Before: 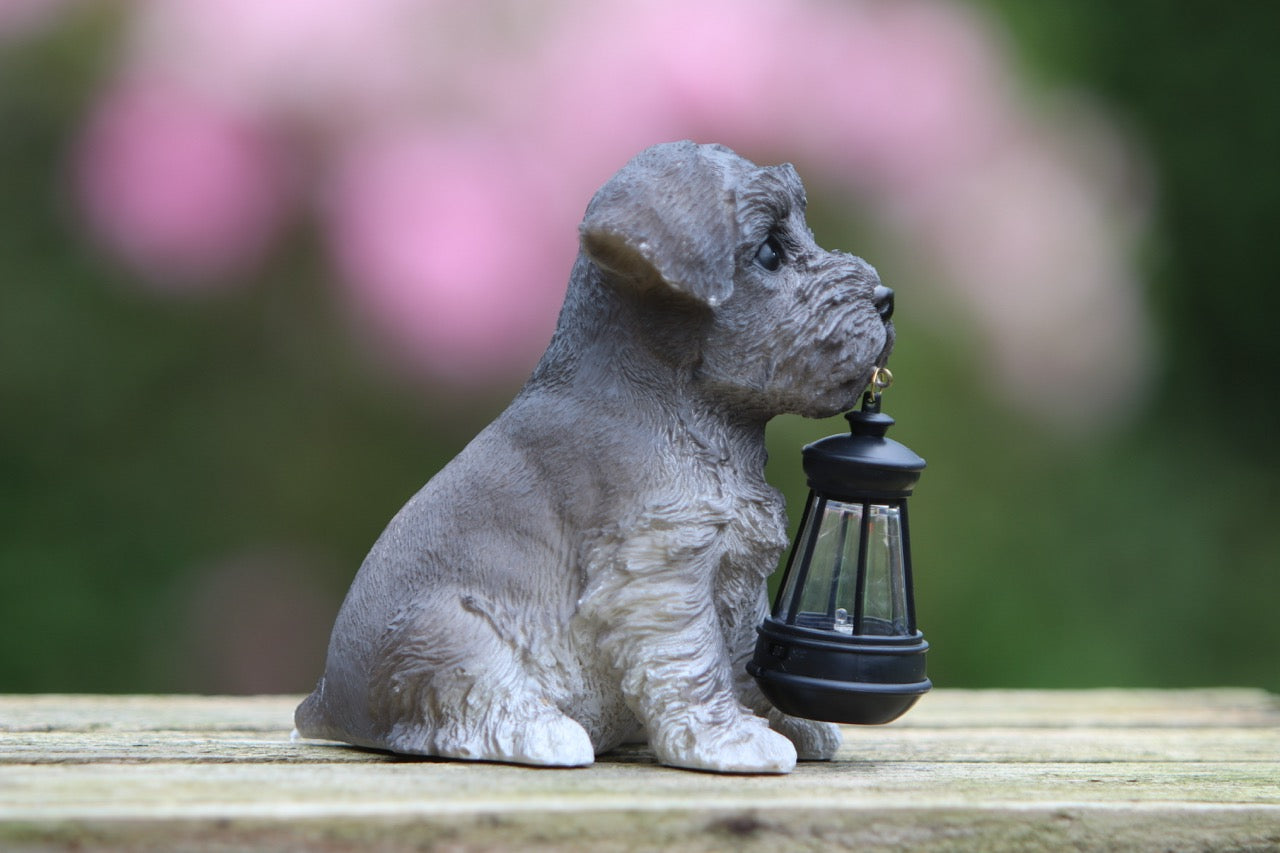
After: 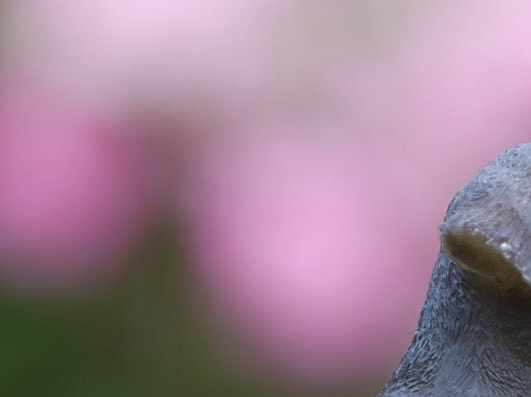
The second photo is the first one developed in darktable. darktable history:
crop and rotate: left 10.929%, top 0.05%, right 47.566%, bottom 53.313%
sharpen: on, module defaults
color balance rgb: perceptual saturation grading › global saturation 0.538%, perceptual saturation grading › highlights -17.803%, perceptual saturation grading › mid-tones 32.512%, perceptual saturation grading › shadows 50.56%
